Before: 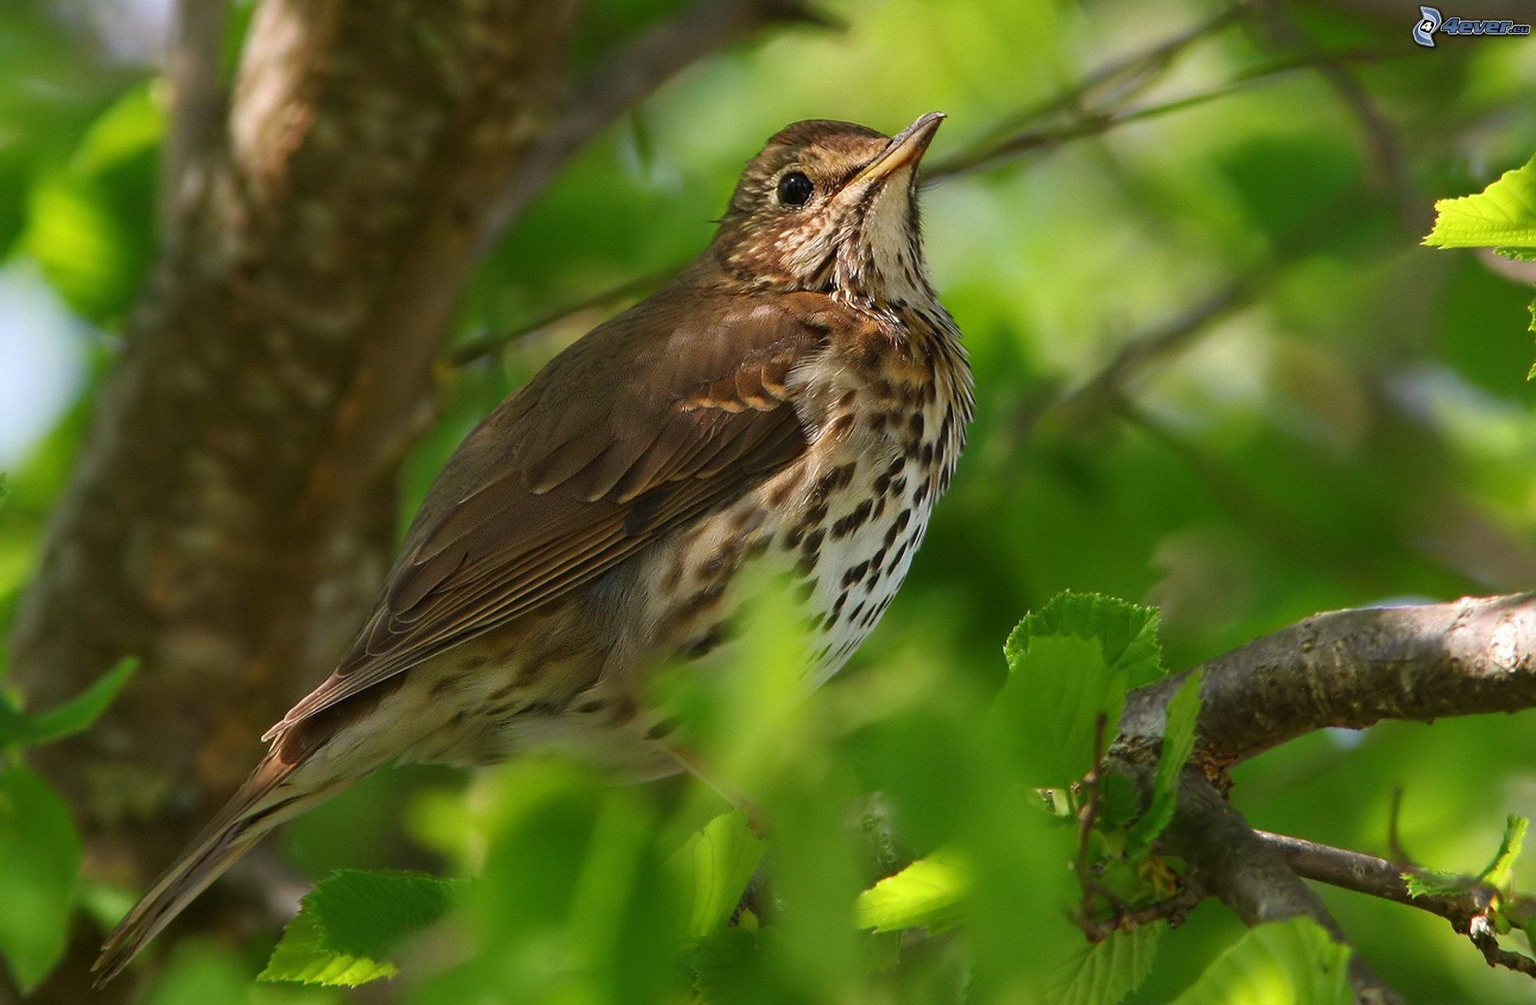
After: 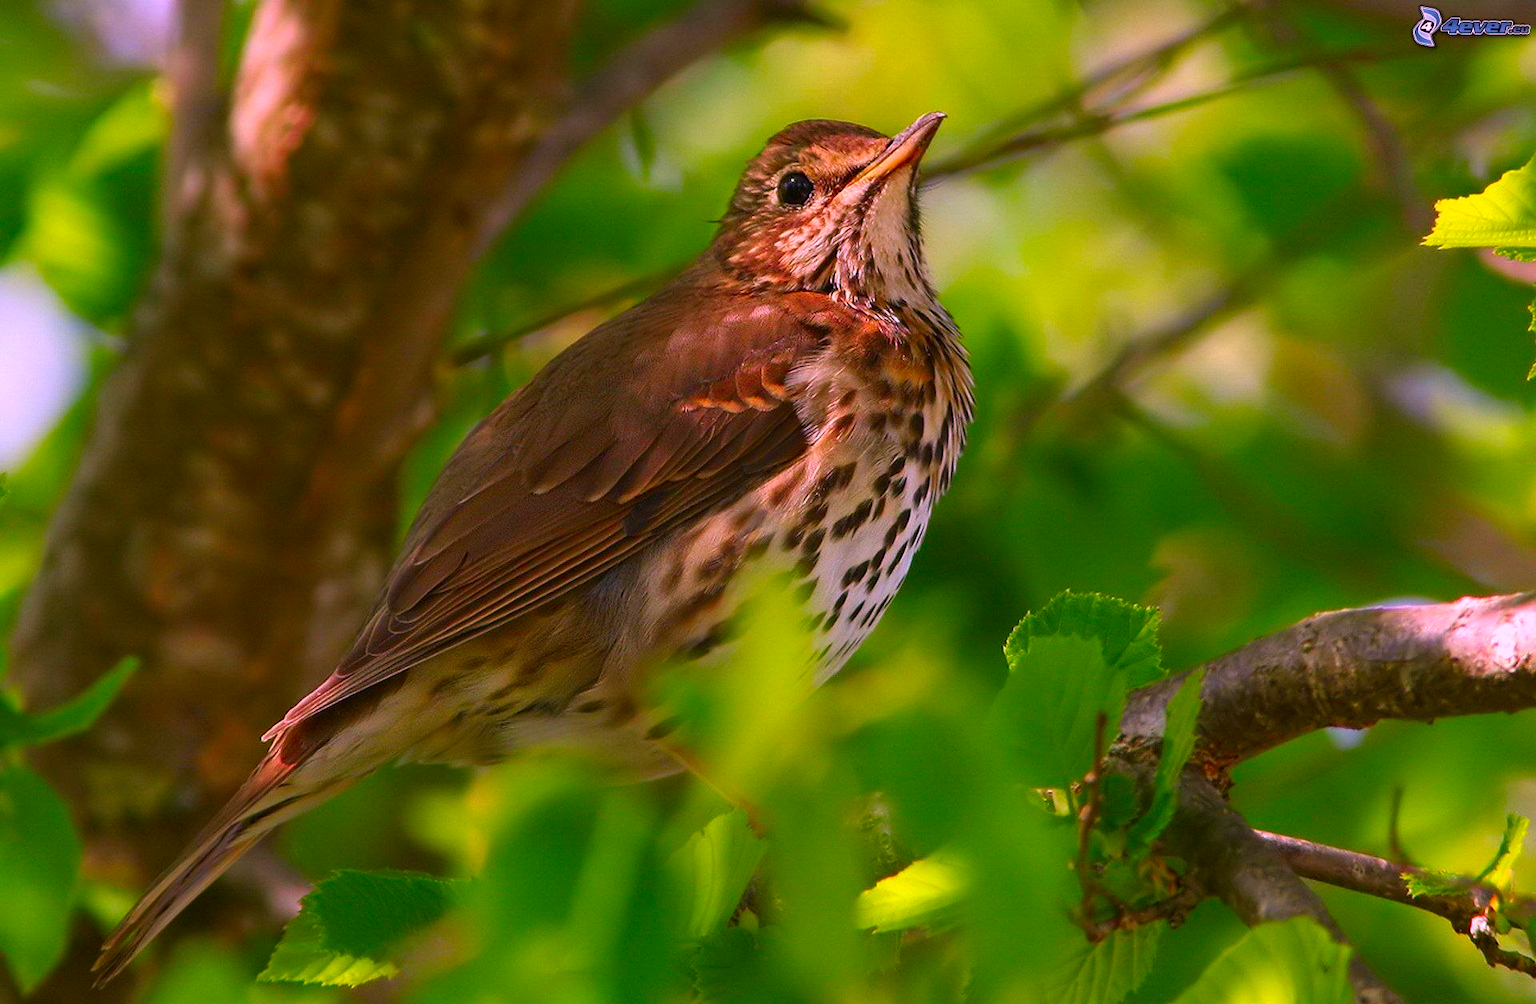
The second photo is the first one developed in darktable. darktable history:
color correction: highlights a* 19.21, highlights b* -11.61, saturation 1.69
